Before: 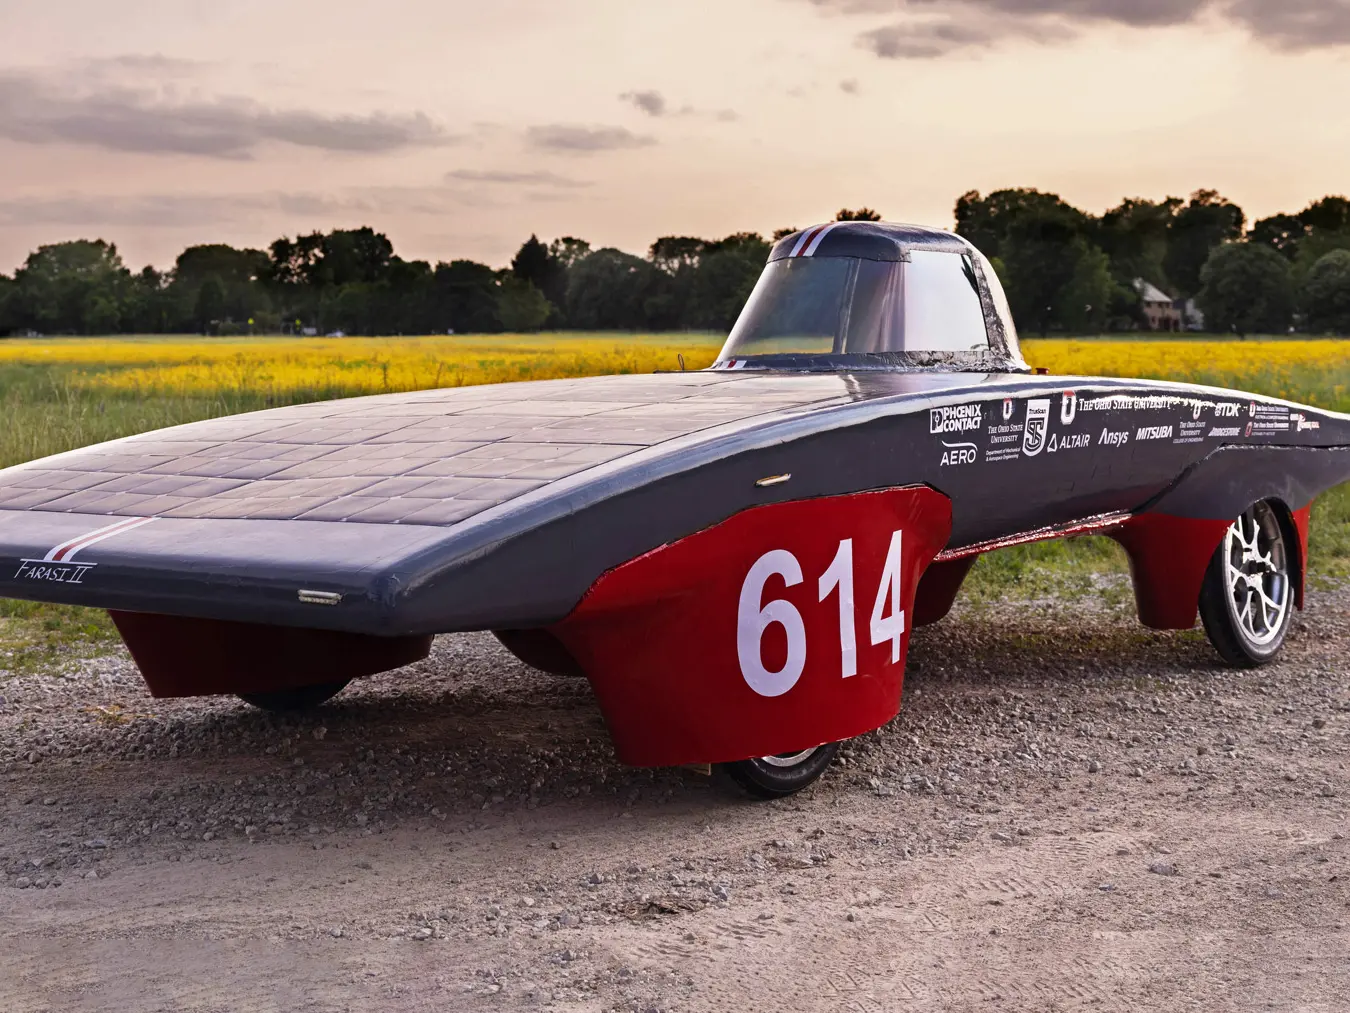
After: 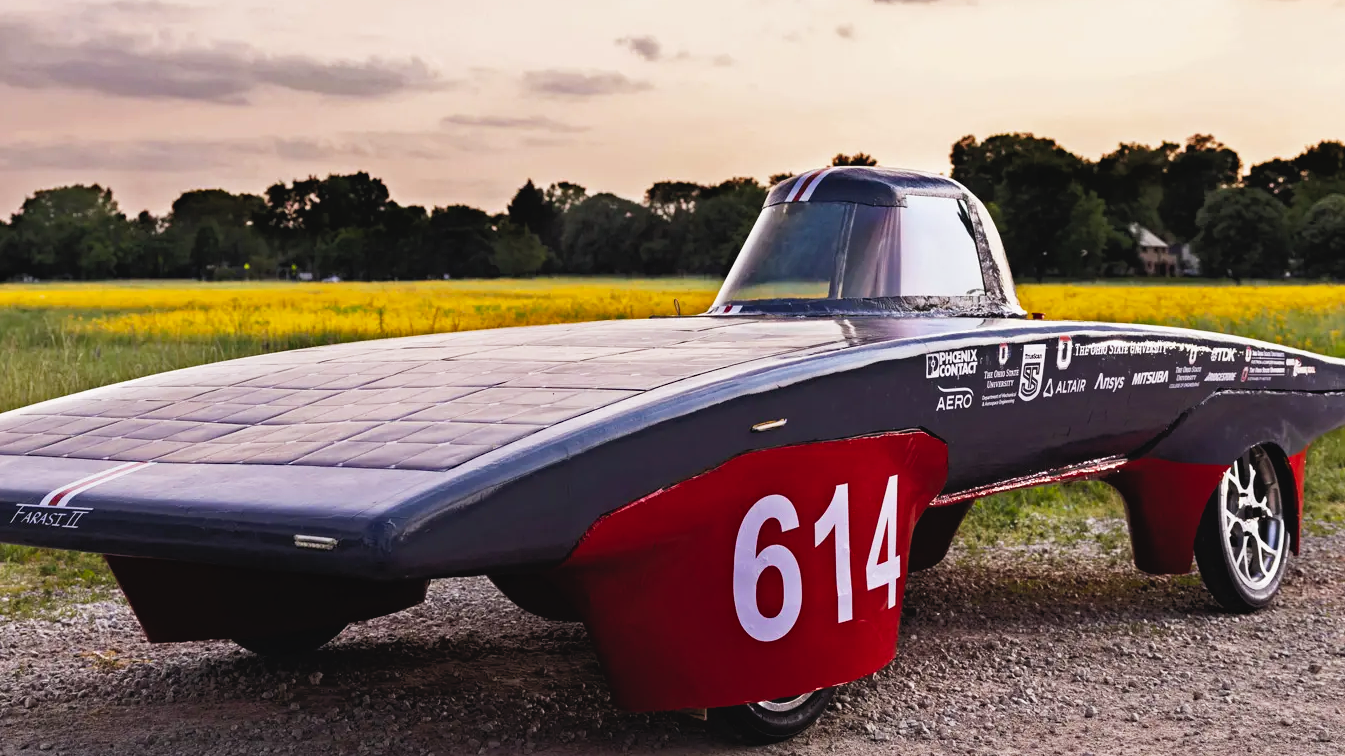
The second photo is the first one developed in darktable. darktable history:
crop: left 0.362%, top 5.526%, bottom 19.822%
tone equalizer: -8 EV -1.88 EV, -7 EV -1.14 EV, -6 EV -1.59 EV
tone curve: curves: ch0 [(0, 0.036) (0.119, 0.115) (0.461, 0.479) (0.715, 0.767) (0.817, 0.865) (1, 0.998)]; ch1 [(0, 0) (0.377, 0.416) (0.44, 0.478) (0.487, 0.498) (0.514, 0.525) (0.538, 0.552) (0.67, 0.688) (1, 1)]; ch2 [(0, 0) (0.38, 0.405) (0.463, 0.445) (0.492, 0.486) (0.524, 0.541) (0.578, 0.59) (0.653, 0.658) (1, 1)], preserve colors none
haze removal: compatibility mode true, adaptive false
